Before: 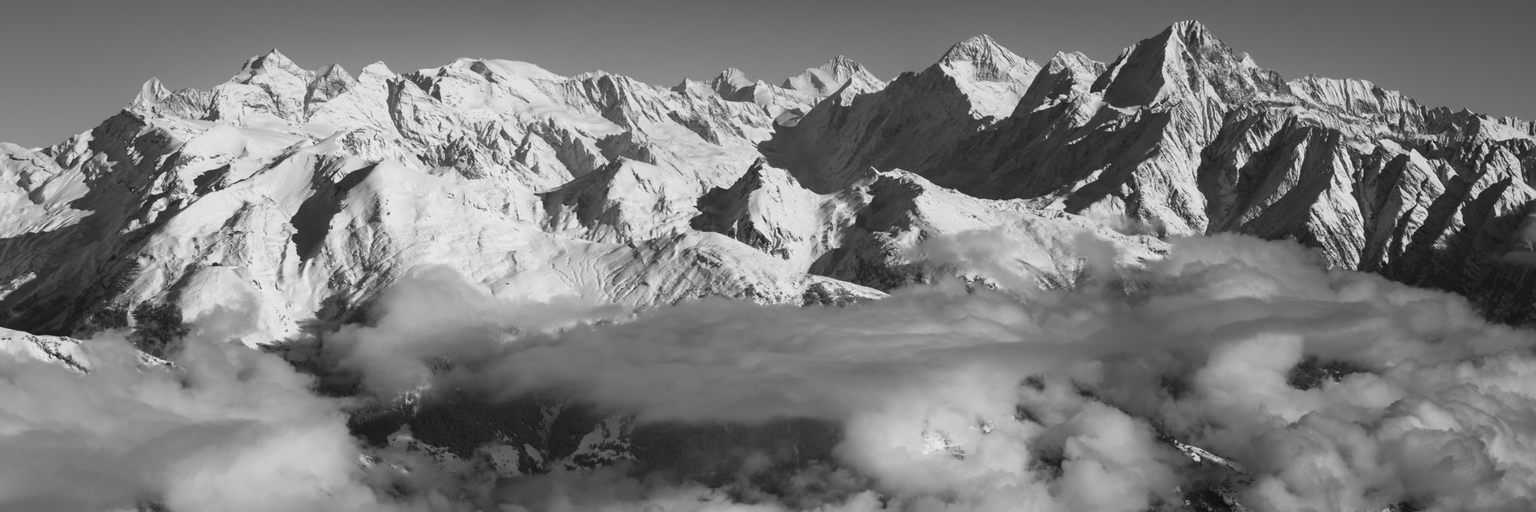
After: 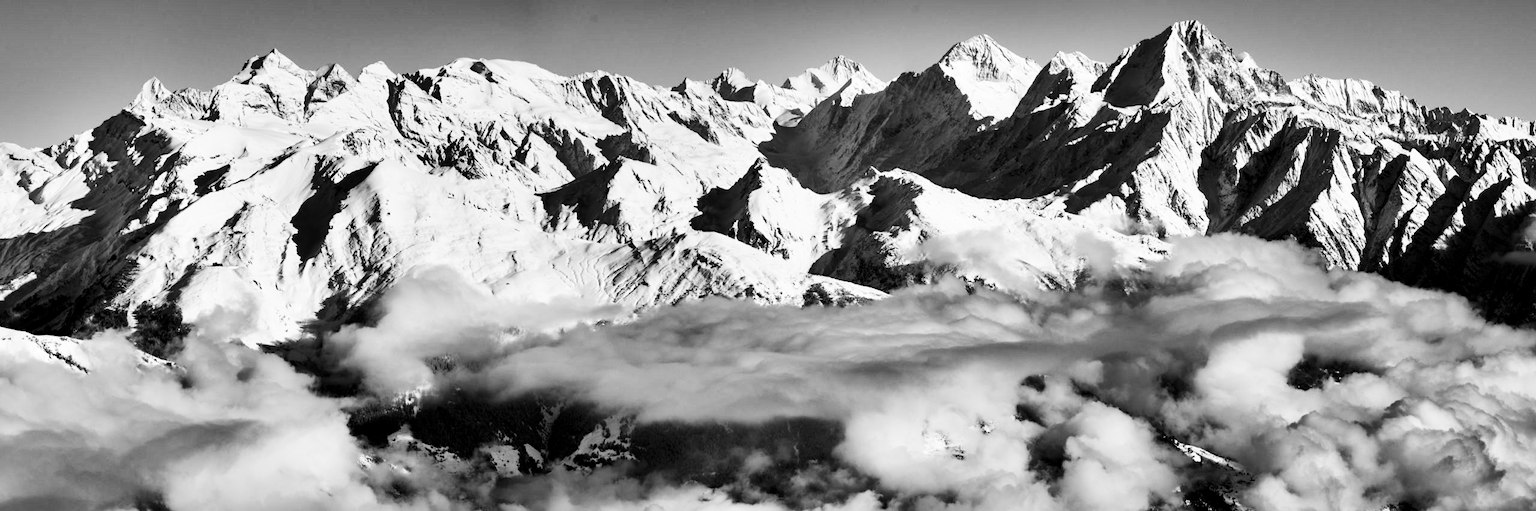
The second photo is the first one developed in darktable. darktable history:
shadows and highlights: shadows 20.91, highlights -82.73, soften with gaussian
contrast brightness saturation: contrast 0.28
local contrast: mode bilateral grid, contrast 20, coarseness 50, detail 120%, midtone range 0.2
filmic rgb: black relative exposure -5 EV, hardness 2.88, contrast 1.3, highlights saturation mix -30%
exposure: exposure 1.061 EV, compensate highlight preservation false
